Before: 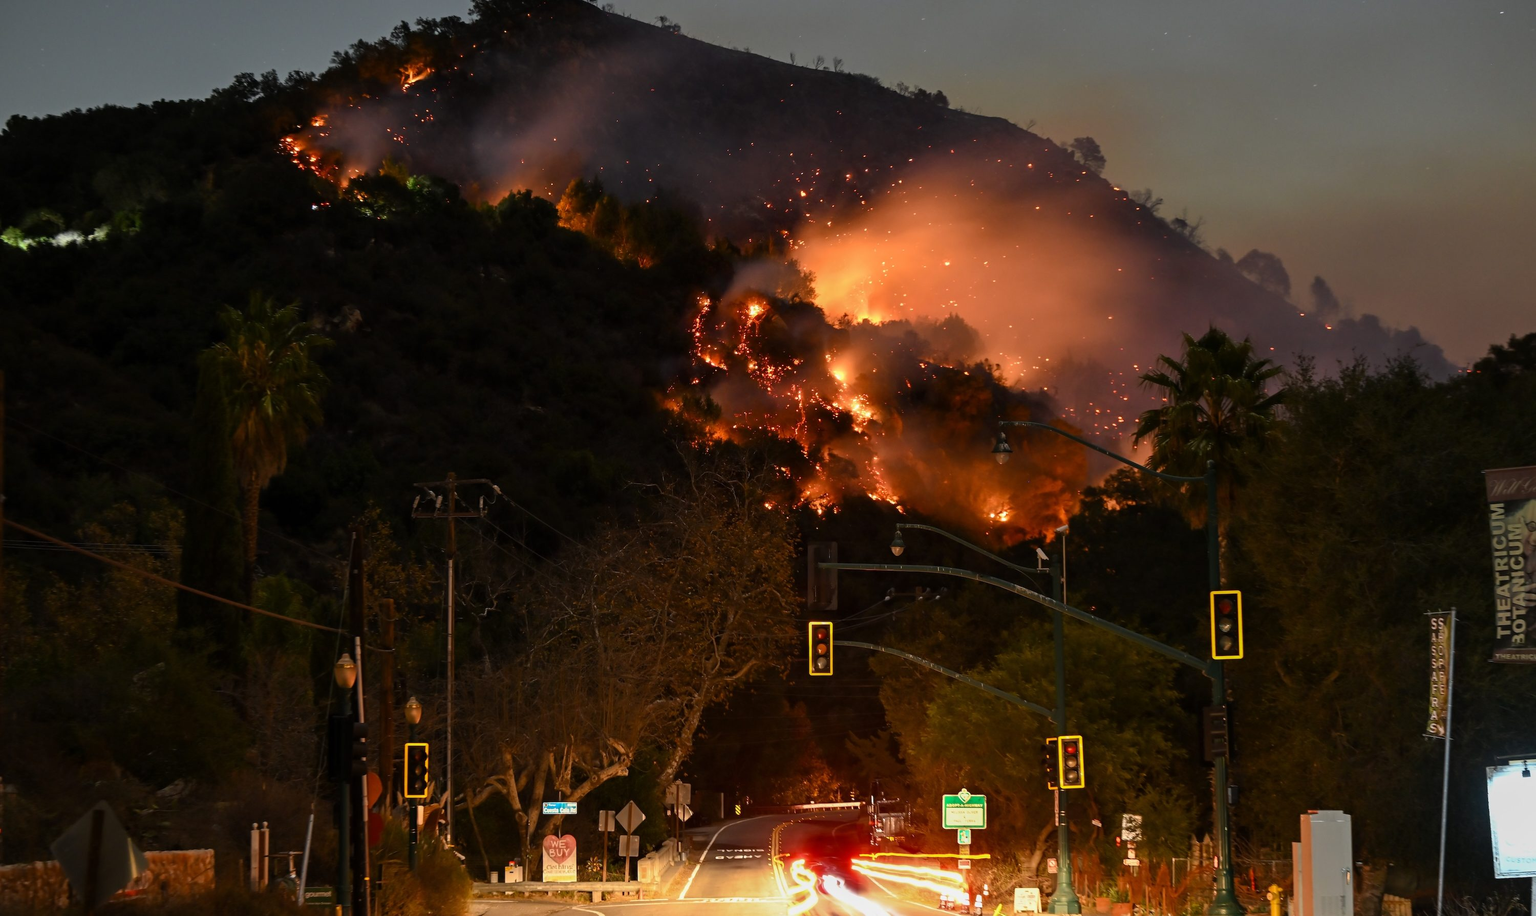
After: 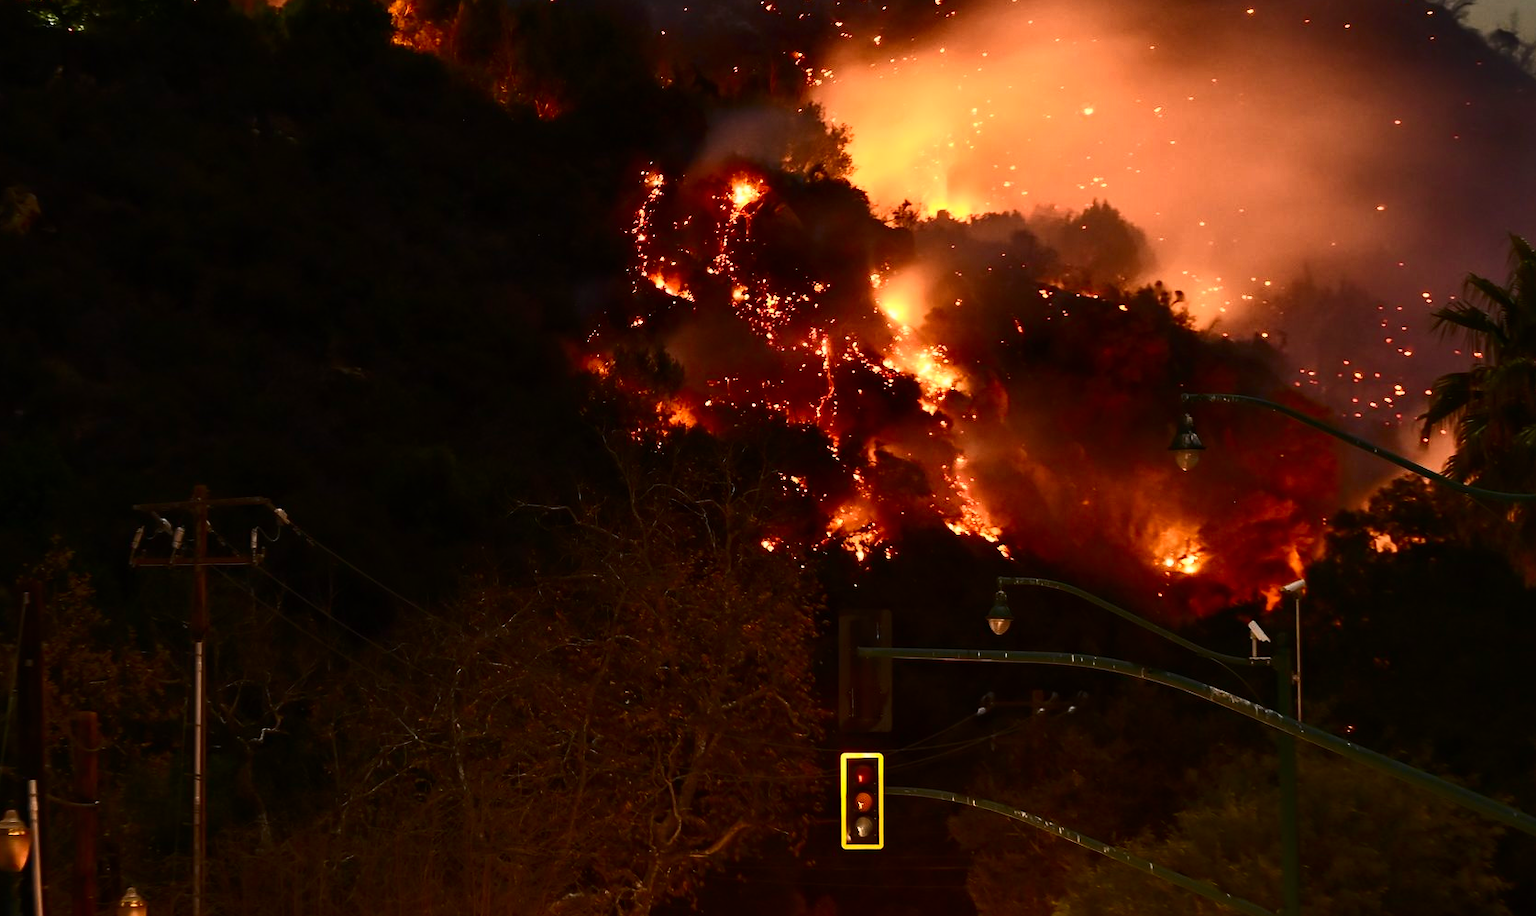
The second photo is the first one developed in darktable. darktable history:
contrast brightness saturation: contrast 0.4, brightness 0.1, saturation 0.21
crop and rotate: left 22.13%, top 22.054%, right 22.026%, bottom 22.102%
